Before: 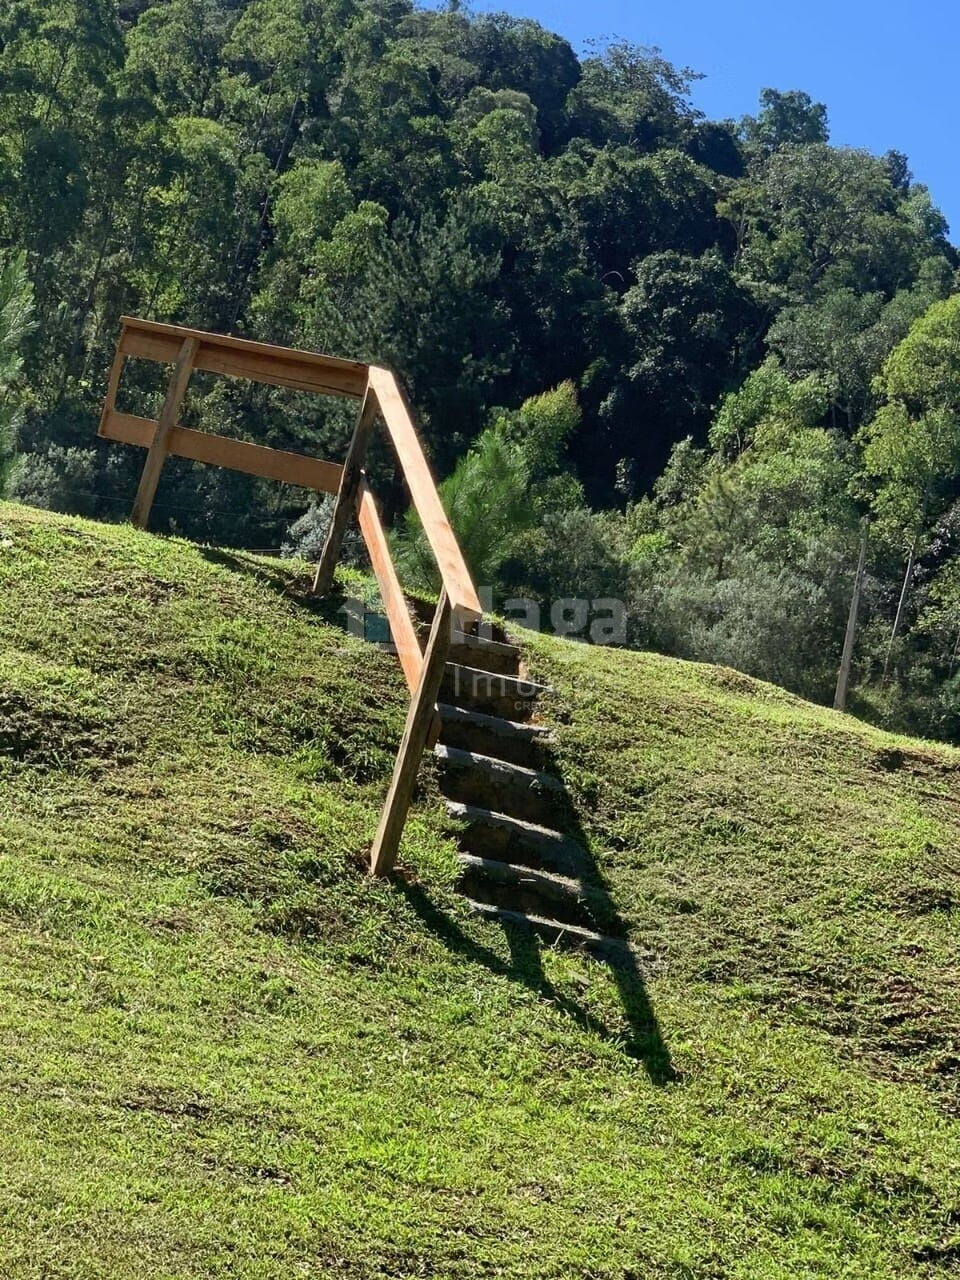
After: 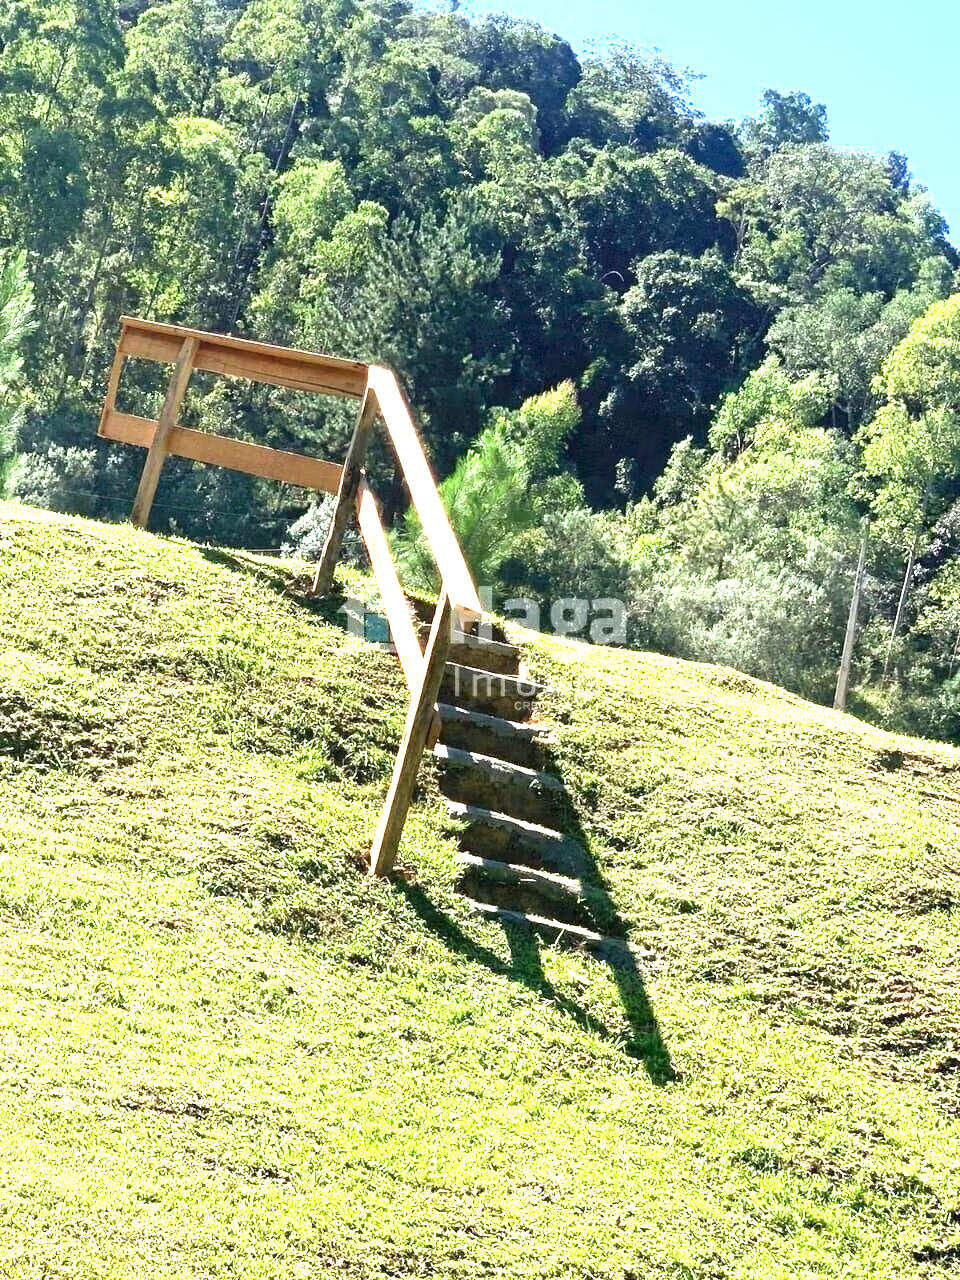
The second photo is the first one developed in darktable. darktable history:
exposure: exposure 2.045 EV, compensate highlight preservation false
